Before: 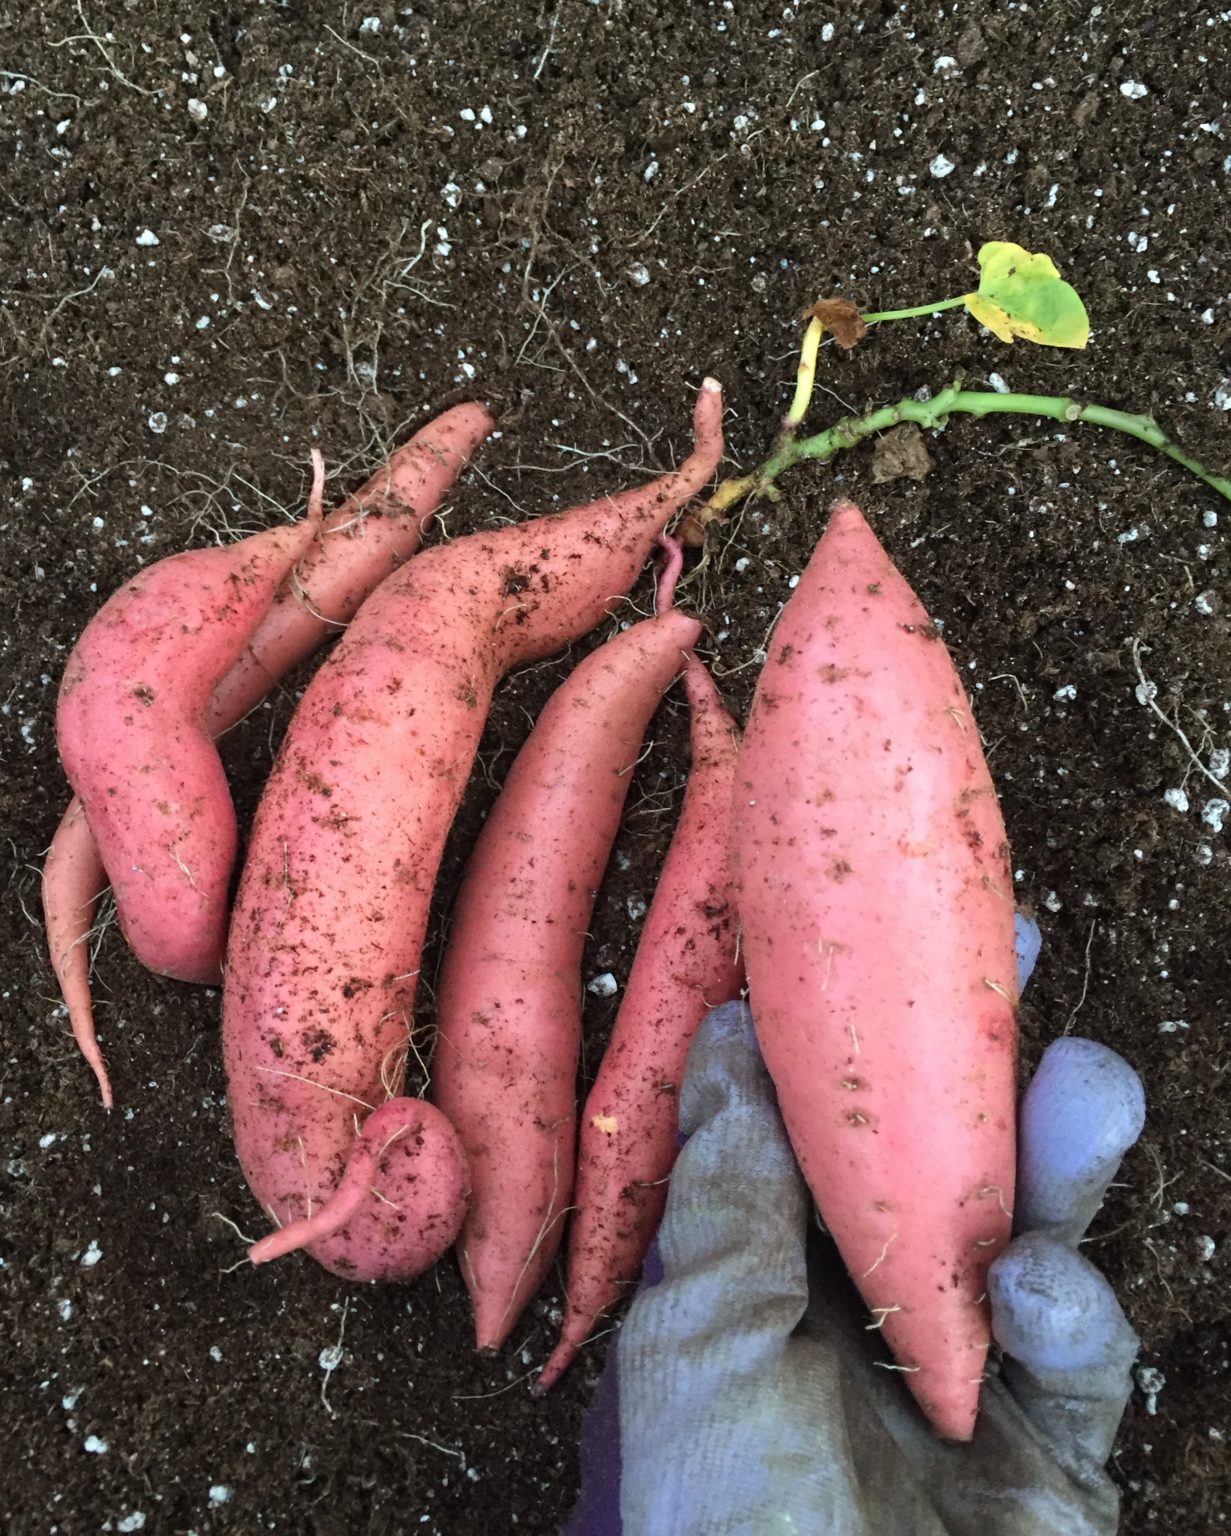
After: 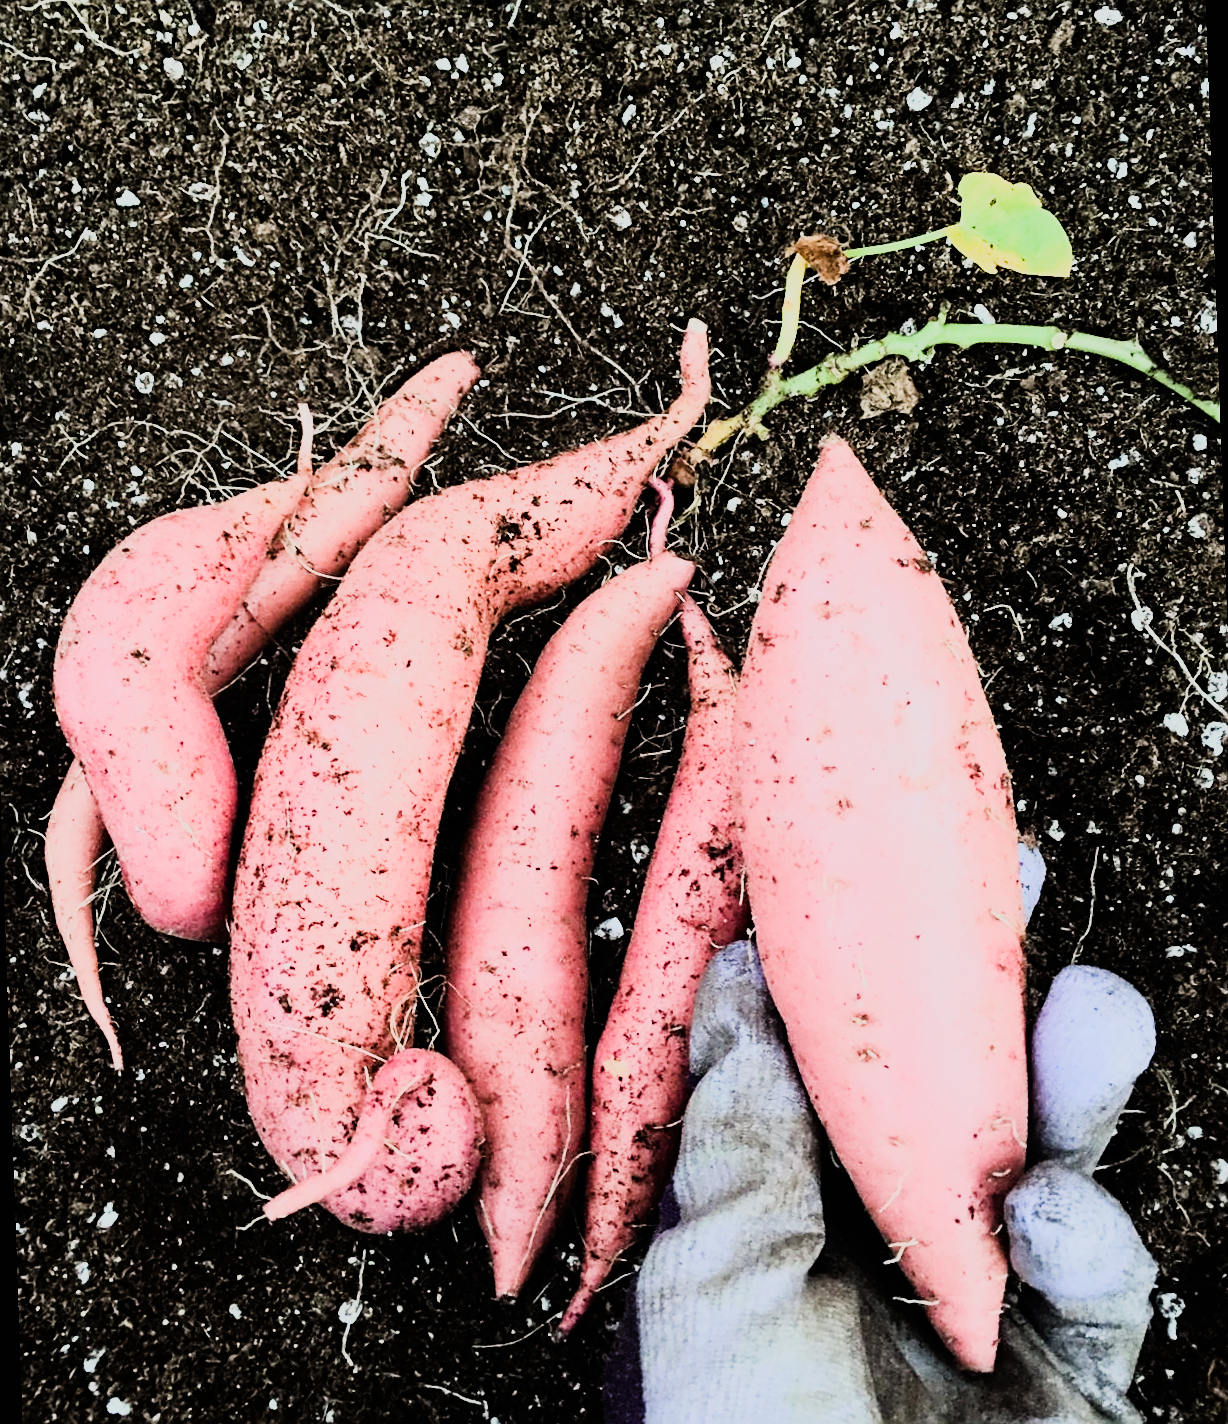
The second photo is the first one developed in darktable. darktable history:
sigmoid: on, module defaults
sharpen: on, module defaults
rotate and perspective: rotation -2°, crop left 0.022, crop right 0.978, crop top 0.049, crop bottom 0.951
rgb curve: curves: ch0 [(0, 0) (0.21, 0.15) (0.24, 0.21) (0.5, 0.75) (0.75, 0.96) (0.89, 0.99) (1, 1)]; ch1 [(0, 0.02) (0.21, 0.13) (0.25, 0.2) (0.5, 0.67) (0.75, 0.9) (0.89, 0.97) (1, 1)]; ch2 [(0, 0.02) (0.21, 0.13) (0.25, 0.2) (0.5, 0.67) (0.75, 0.9) (0.89, 0.97) (1, 1)], compensate middle gray true
